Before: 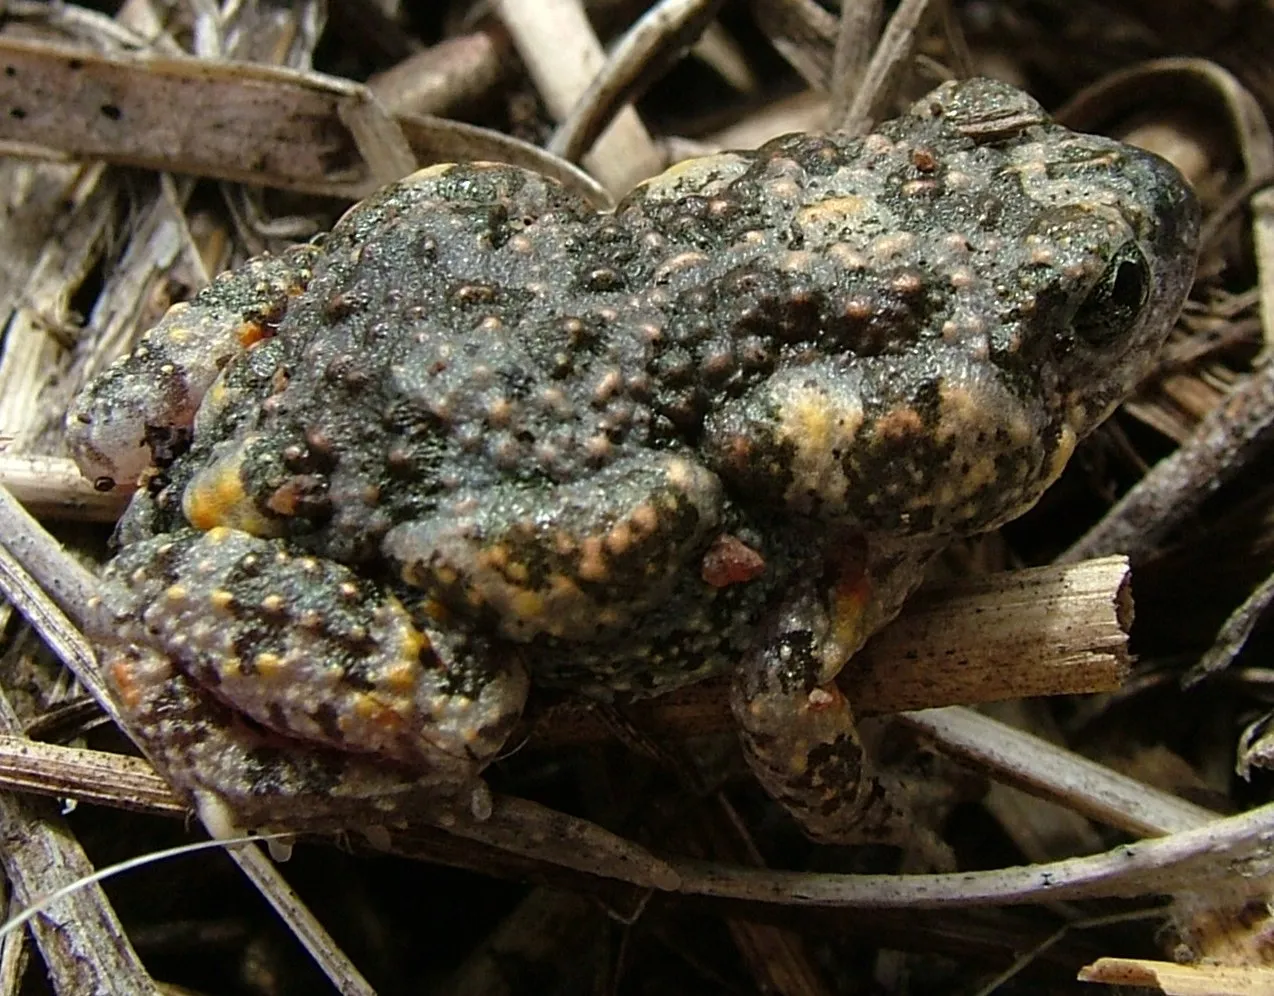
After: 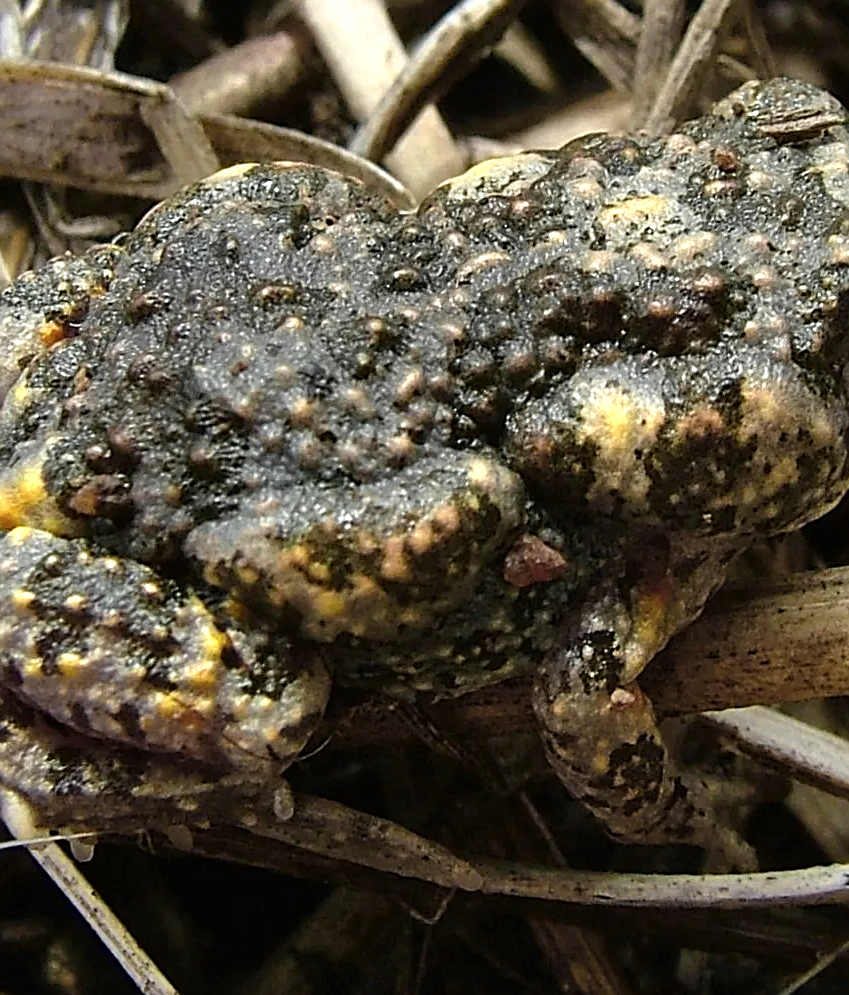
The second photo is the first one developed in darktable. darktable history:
shadows and highlights: shadows 32.83, highlights -47.7, soften with gaussian
crop and rotate: left 15.546%, right 17.787%
color zones: curves: ch0 [(0.004, 0.306) (0.107, 0.448) (0.252, 0.656) (0.41, 0.398) (0.595, 0.515) (0.768, 0.628)]; ch1 [(0.07, 0.323) (0.151, 0.452) (0.252, 0.608) (0.346, 0.221) (0.463, 0.189) (0.61, 0.368) (0.735, 0.395) (0.921, 0.412)]; ch2 [(0, 0.476) (0.132, 0.512) (0.243, 0.512) (0.397, 0.48) (0.522, 0.376) (0.634, 0.536) (0.761, 0.46)]
sharpen: on, module defaults
